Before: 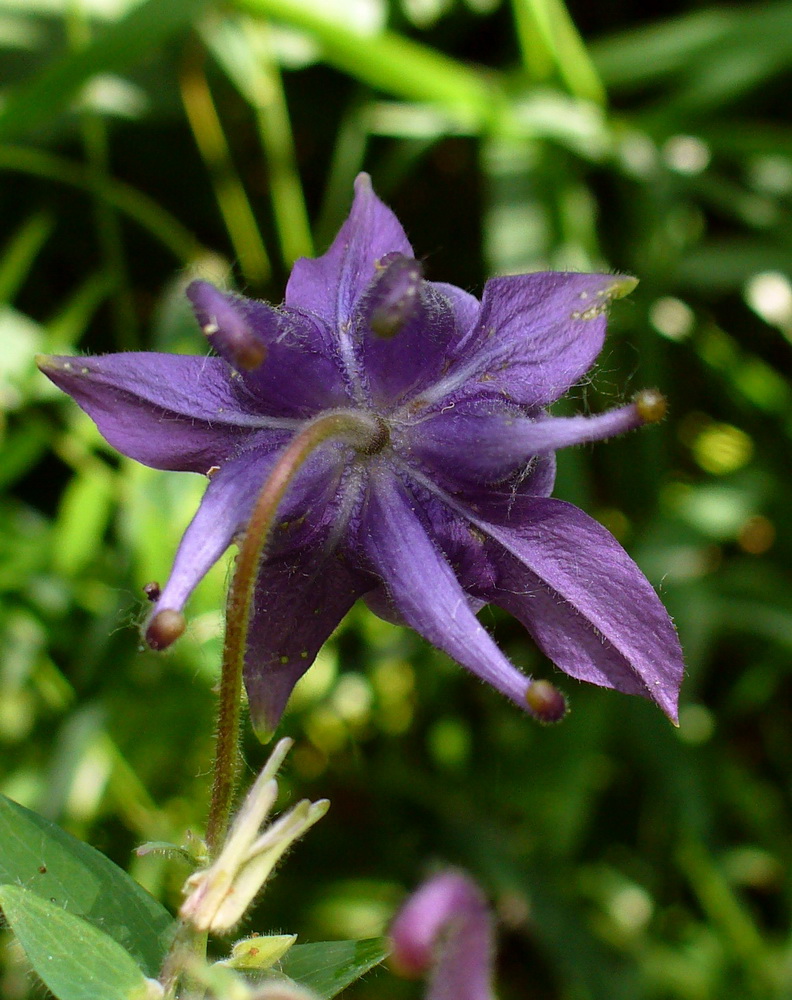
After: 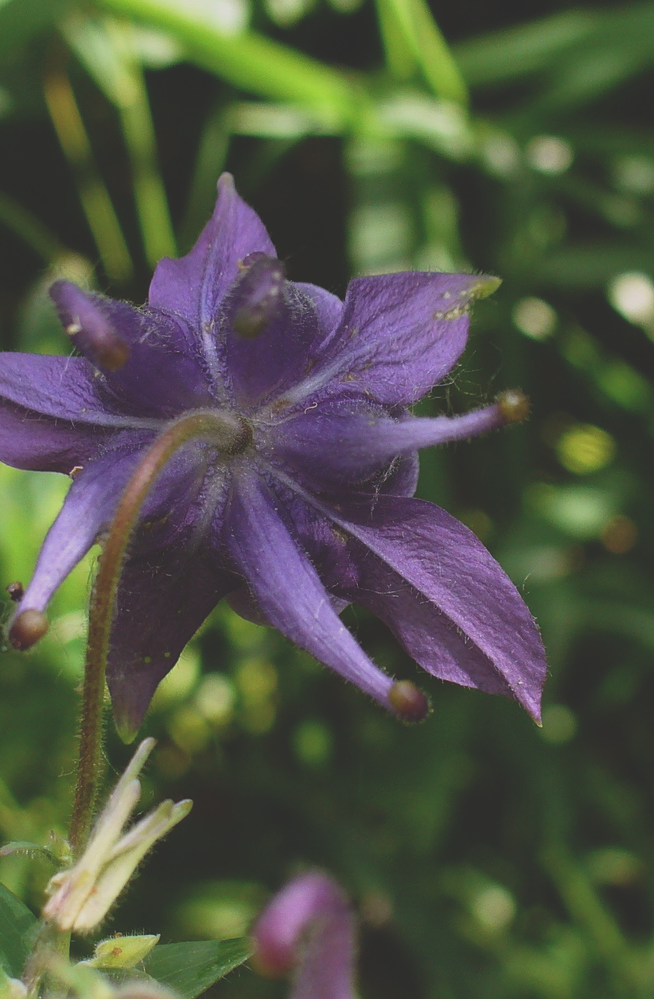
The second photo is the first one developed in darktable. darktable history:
exposure: black level correction -0.037, exposure -0.497 EV, compensate highlight preservation false
crop: left 17.346%, bottom 0.044%
